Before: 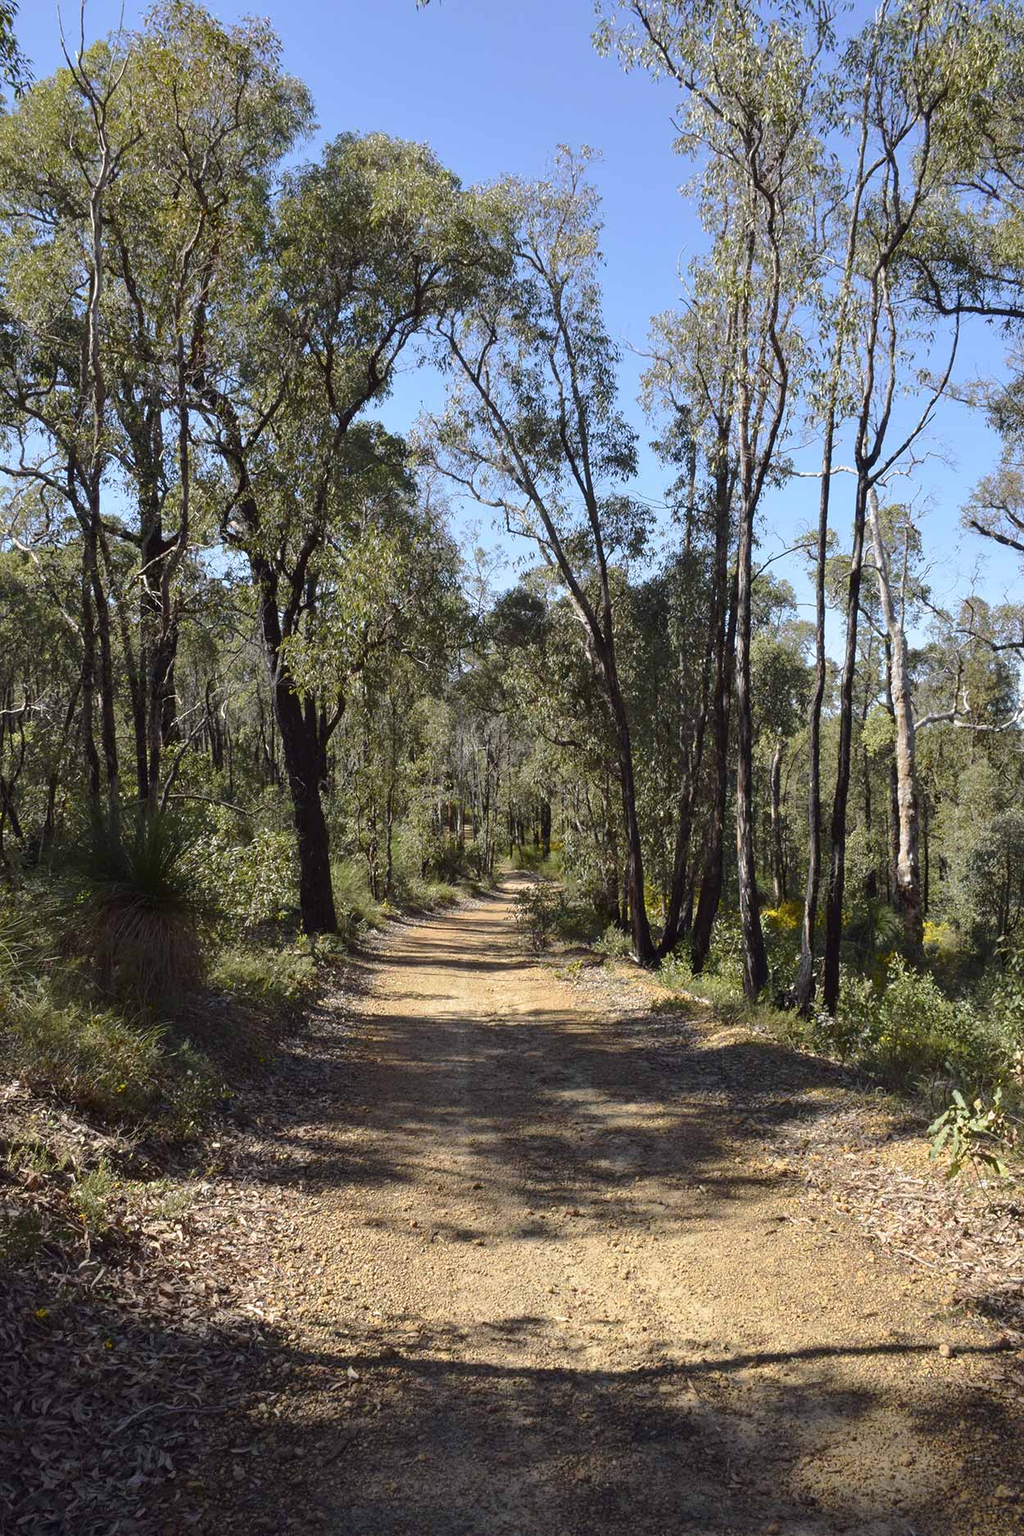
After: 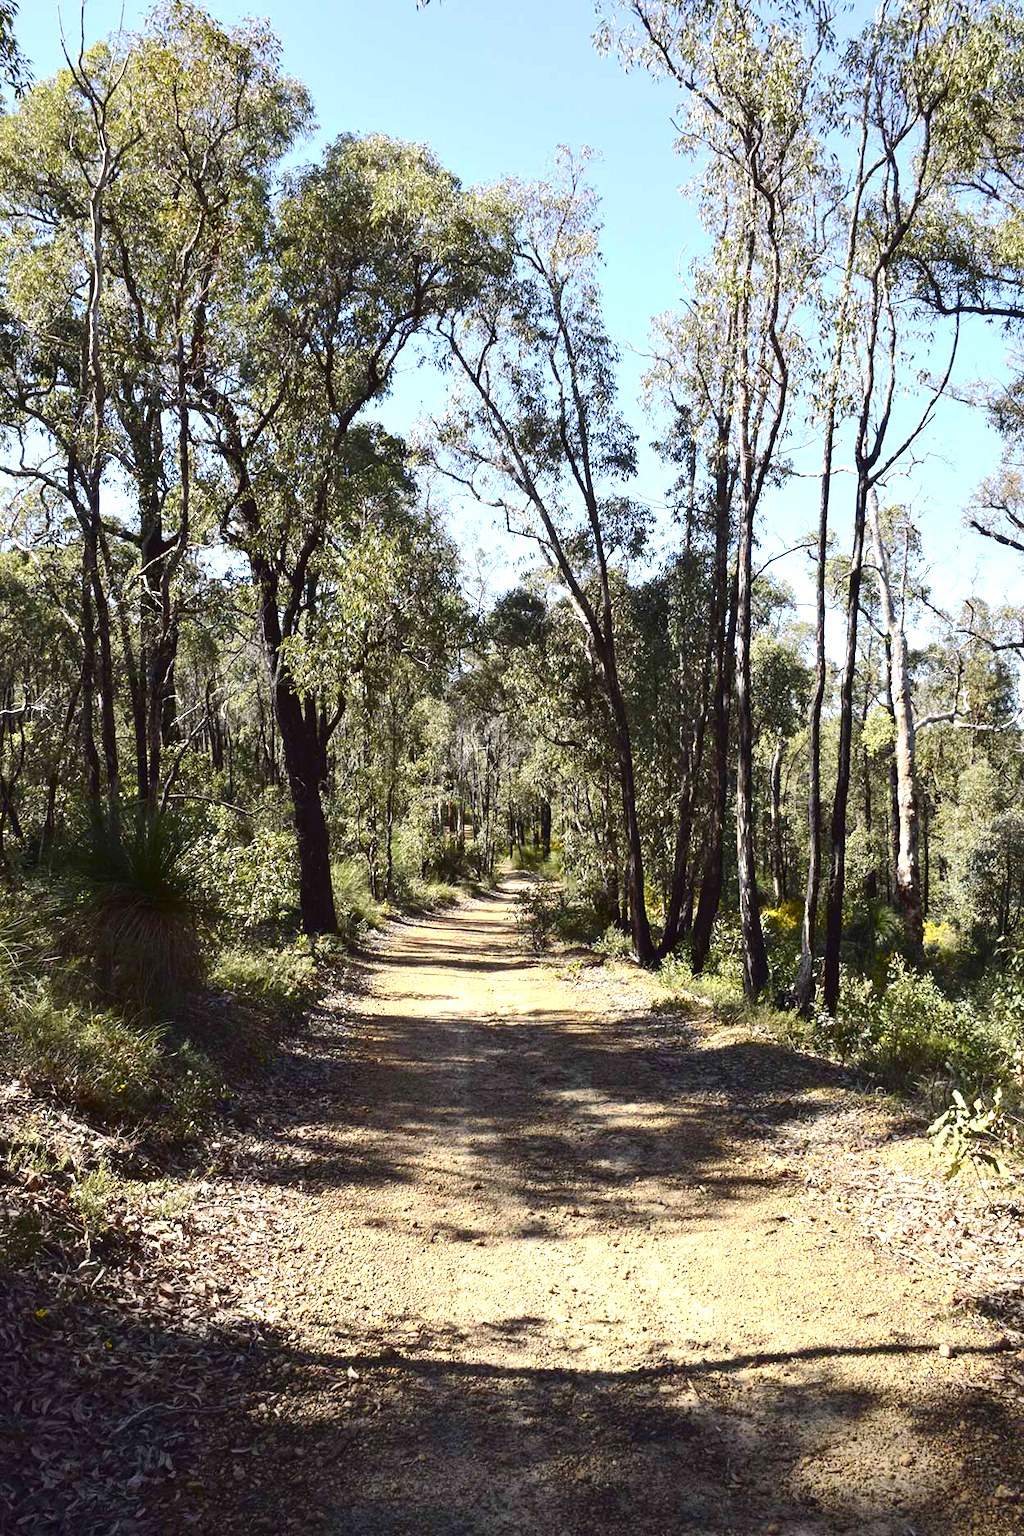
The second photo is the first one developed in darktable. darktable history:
exposure: exposure 0.947 EV, compensate exposure bias true, compensate highlight preservation false
tone curve: curves: ch0 [(0, 0) (0.003, 0.004) (0.011, 0.009) (0.025, 0.017) (0.044, 0.029) (0.069, 0.04) (0.1, 0.051) (0.136, 0.07) (0.177, 0.095) (0.224, 0.131) (0.277, 0.179) (0.335, 0.237) (0.399, 0.302) (0.468, 0.386) (0.543, 0.471) (0.623, 0.576) (0.709, 0.699) (0.801, 0.817) (0.898, 0.917) (1, 1)], color space Lab, independent channels, preserve colors none
